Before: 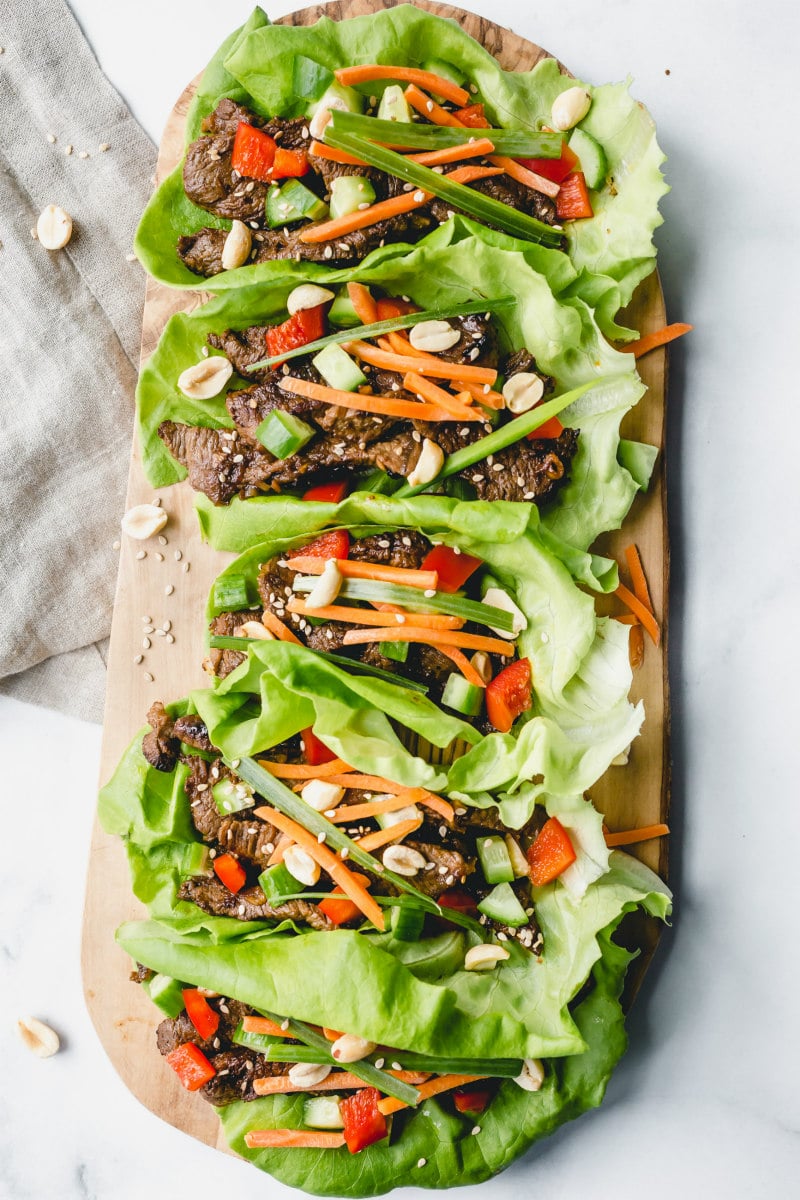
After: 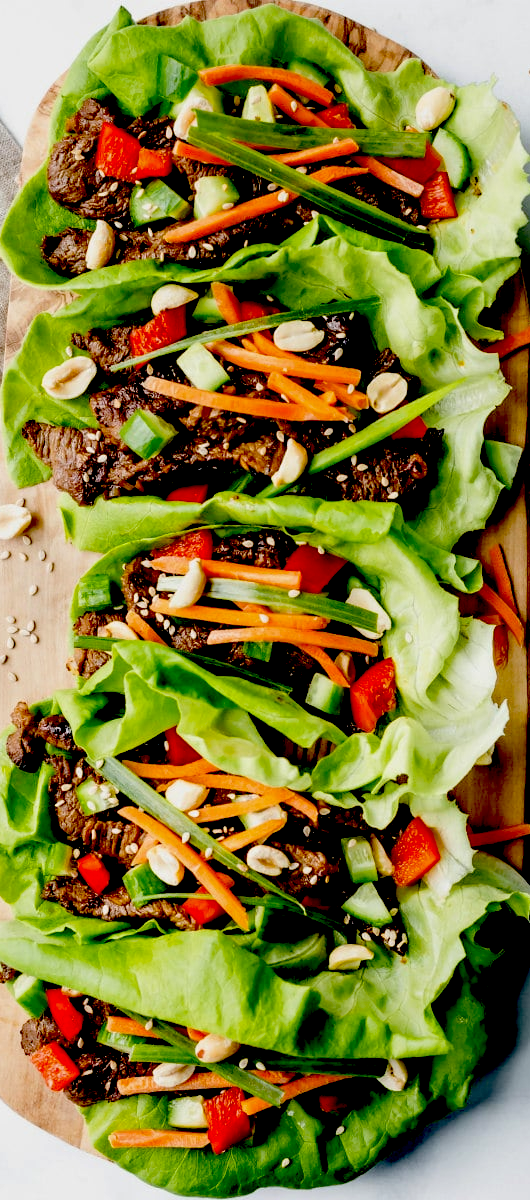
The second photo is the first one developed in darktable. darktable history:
crop: left 17.038%, right 16.619%
exposure: black level correction 0.099, exposure -0.085 EV, compensate exposure bias true, compensate highlight preservation false
